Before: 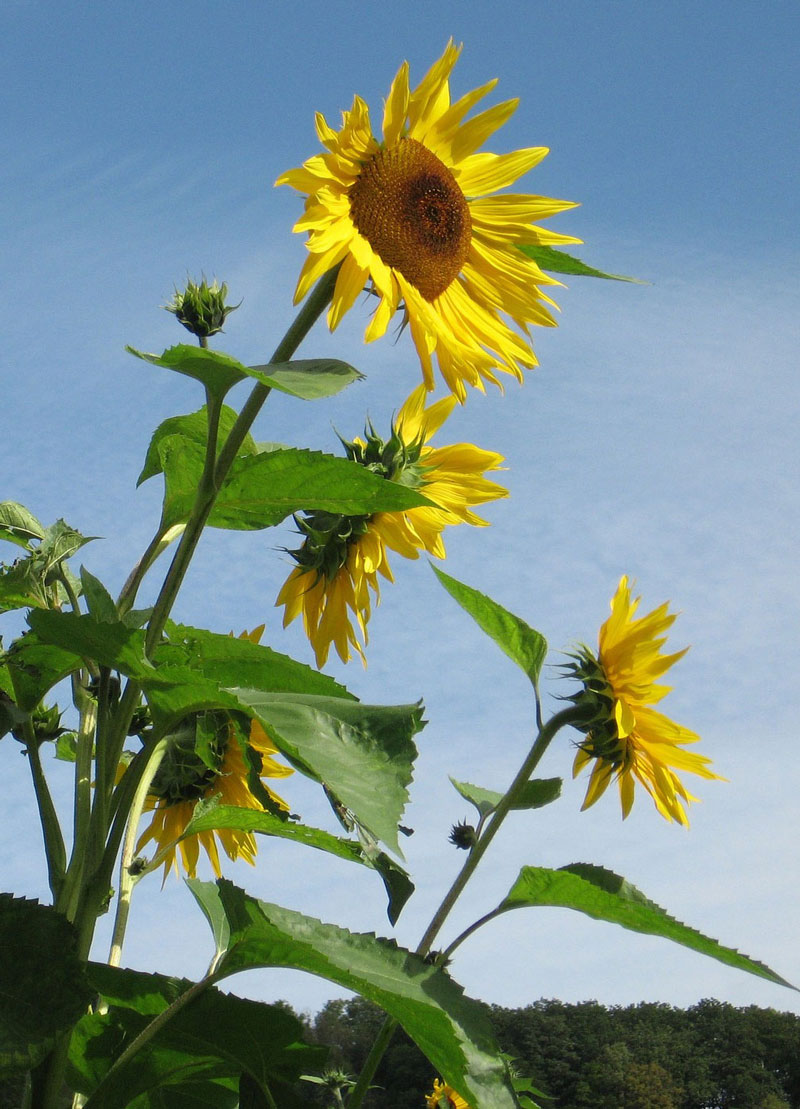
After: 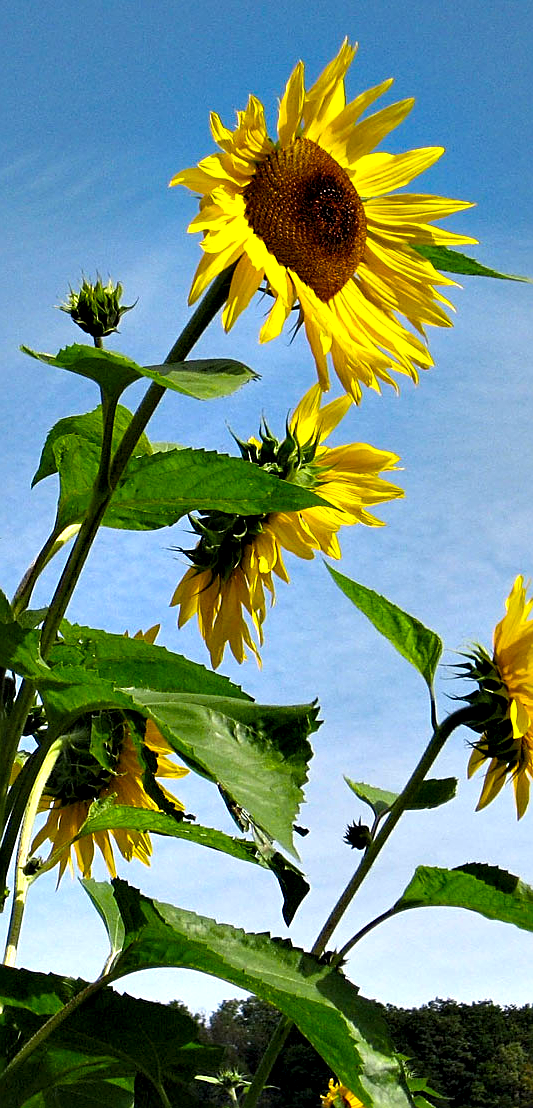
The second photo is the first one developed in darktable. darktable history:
sharpen: amount 0.6
color balance rgb: perceptual saturation grading › global saturation 20%, global vibrance 20%
tone equalizer: on, module defaults
contrast equalizer: octaves 7, y [[0.6 ×6], [0.55 ×6], [0 ×6], [0 ×6], [0 ×6]]
crop and rotate: left 13.342%, right 19.991%
